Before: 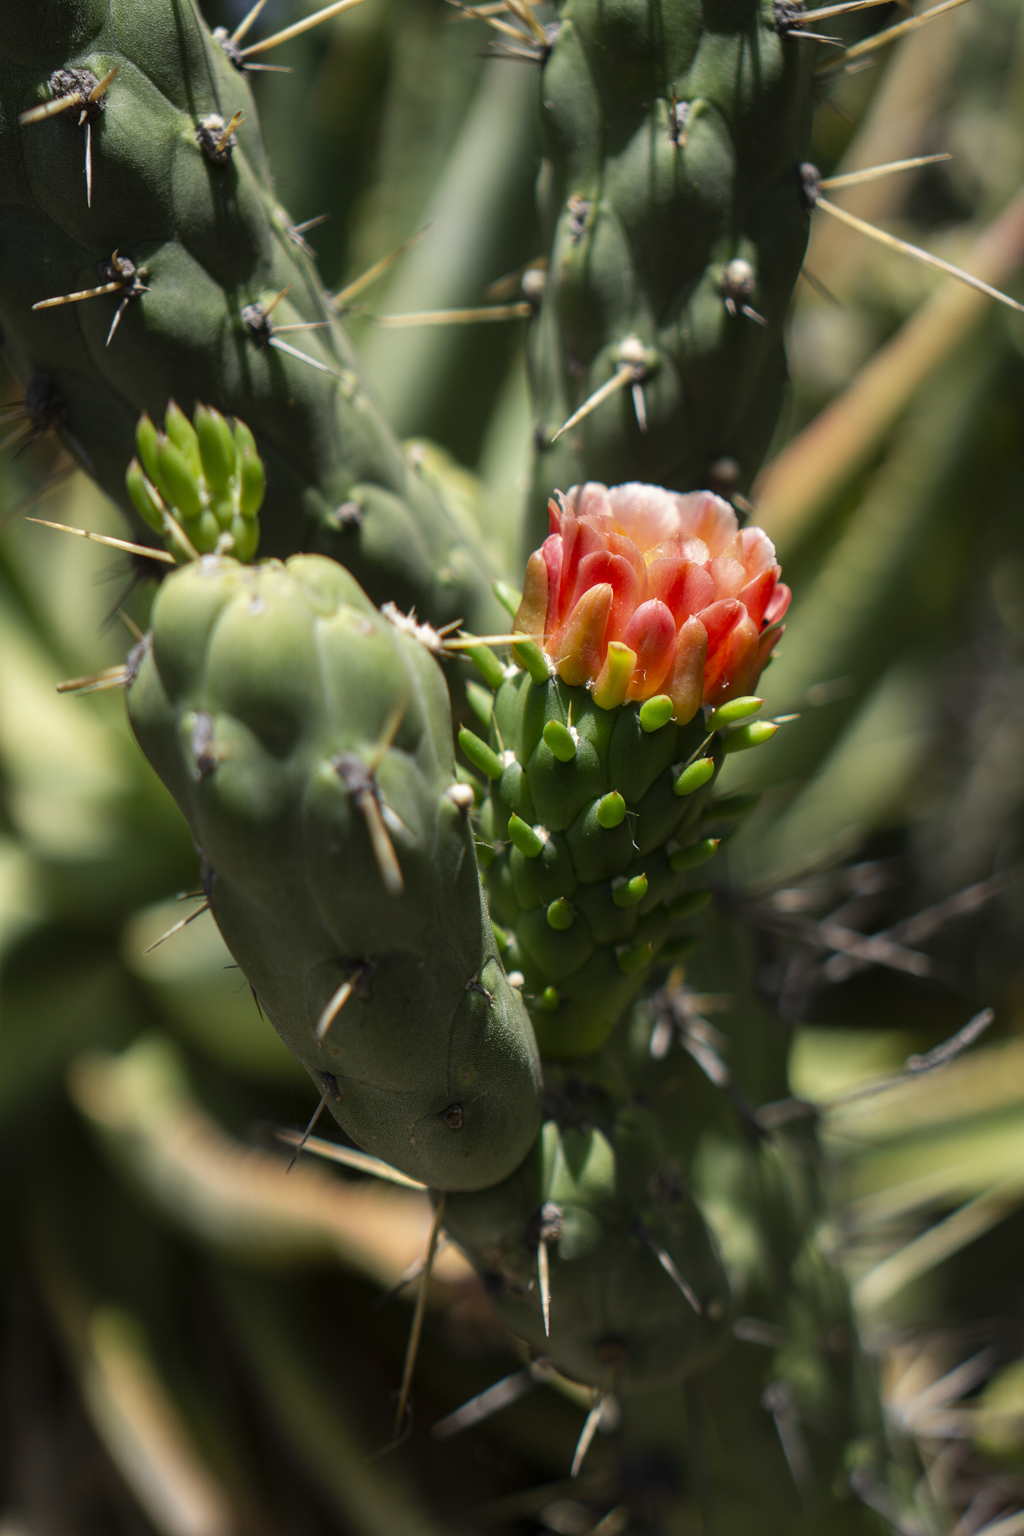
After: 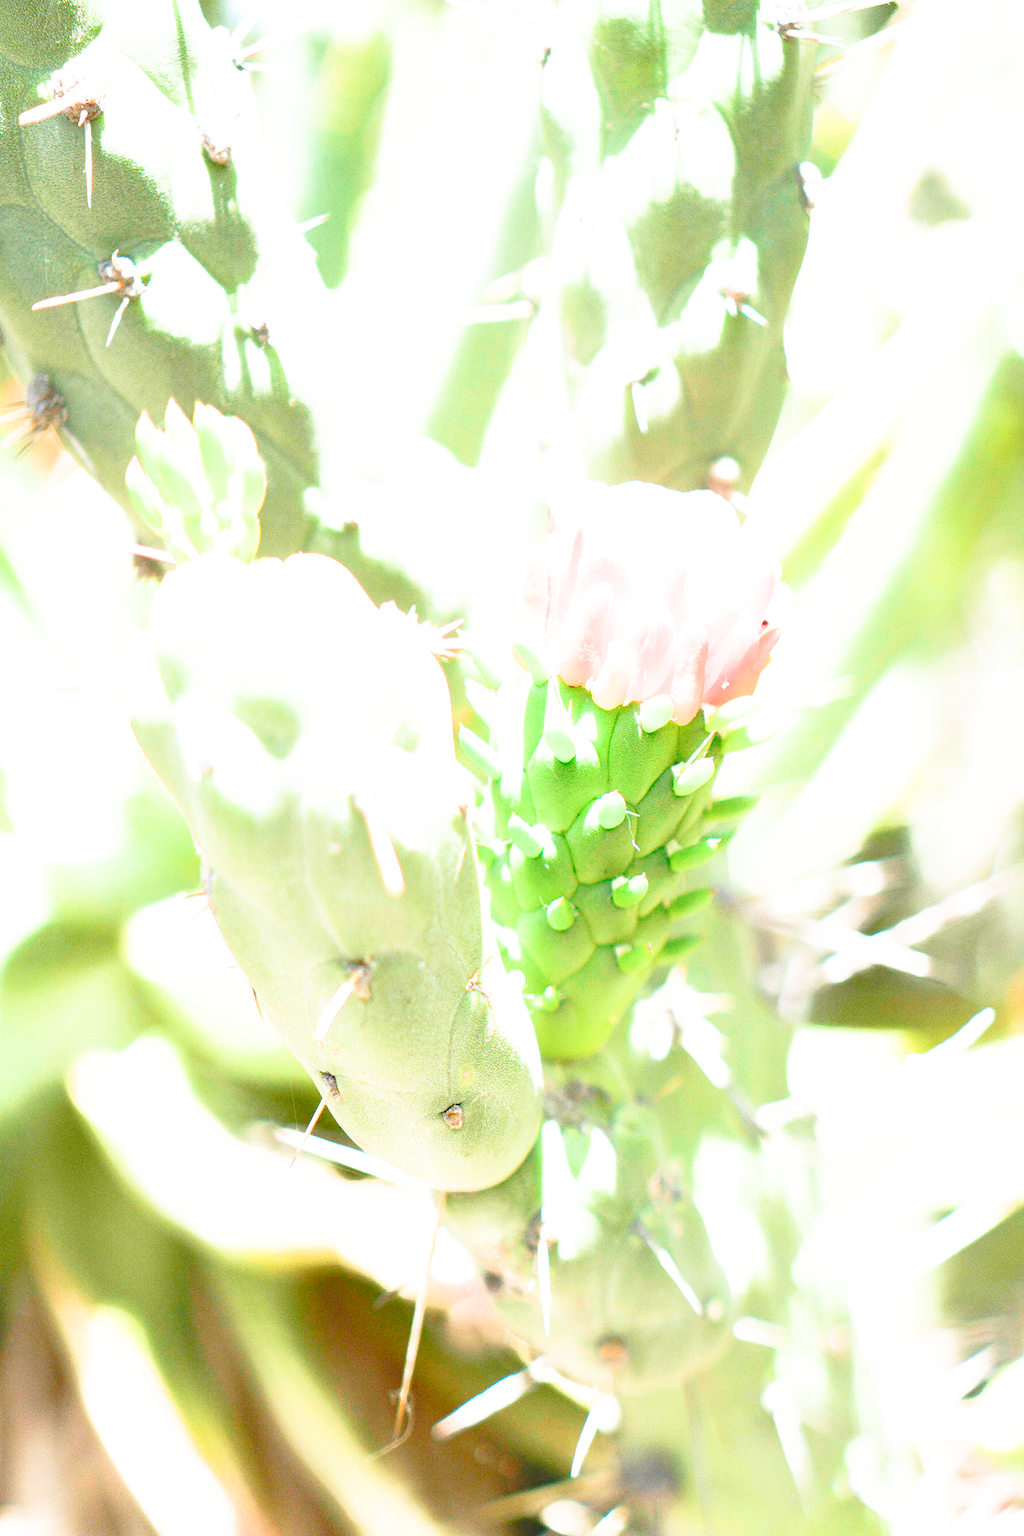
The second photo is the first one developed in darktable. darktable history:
contrast equalizer "soft": octaves 7, y [[0.6 ×6], [0.55 ×6], [0 ×6], [0 ×6], [0 ×6]], mix -1
color balance rgb "basic colorfulness: standard": perceptual saturation grading › global saturation 20%, perceptual saturation grading › highlights -25%, perceptual saturation grading › shadows 25%
color balance rgb "filmic contrast": global offset › luminance 0.5%, perceptual brilliance grading › highlights 10%, perceptual brilliance grading › mid-tones 5%, perceptual brilliance grading › shadows -10%
color balance rgb "blue and orange": shadows lift › chroma 7%, shadows lift › hue 249°, highlights gain › chroma 5%, highlights gain › hue 34.5°
diffuse or sharpen "sharpen demosaicing: AA filter": edge sensitivity 1, 1st order anisotropy 100%, 2nd order anisotropy 100%, 3rd order anisotropy 100%, 4th order anisotropy 100%, 1st order speed -25%, 2nd order speed -25%, 3rd order speed -25%, 4th order speed -25%
diffuse or sharpen "1": radius span 32, 1st order speed 50%, 2nd order speed 50%, 3rd order speed 50%, 4th order speed 50% | blend: blend mode normal, opacity 25%; mask: uniform (no mask)
exposure: black level correction 0, exposure 1 EV, compensate exposure bias true, compensate highlight preservation false
rgb primaries "nice": tint hue 2.13°, tint purity 0.7%, red hue 0.028, red purity 1.09, green hue 0.023, green purity 1.08, blue hue -0.084, blue purity 1.17
sigmoid "neutral gray": contrast 1.22, skew 0.65
grain: coarseness 0.47 ISO
